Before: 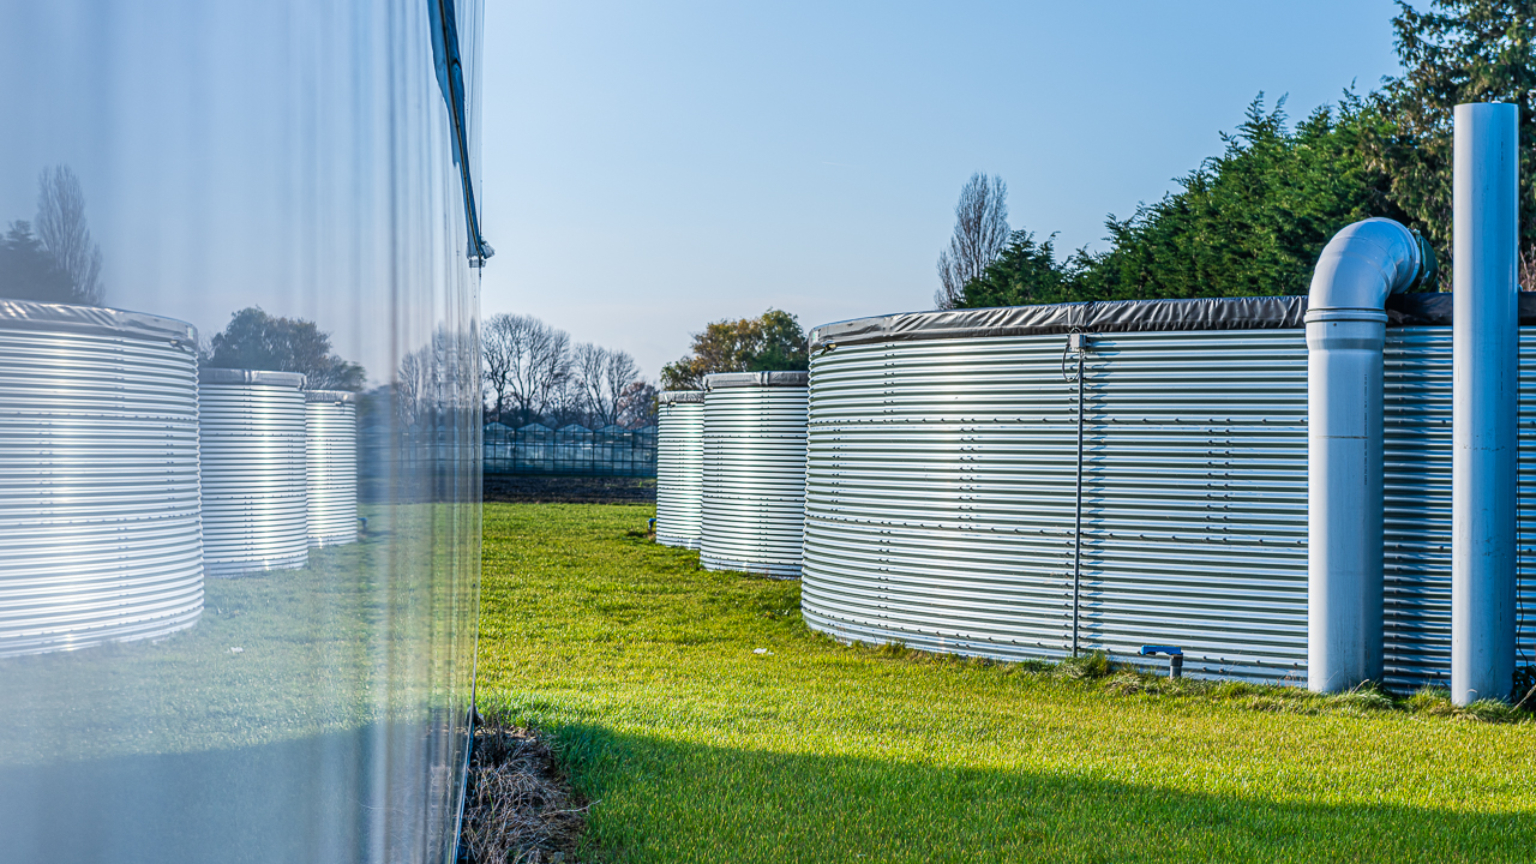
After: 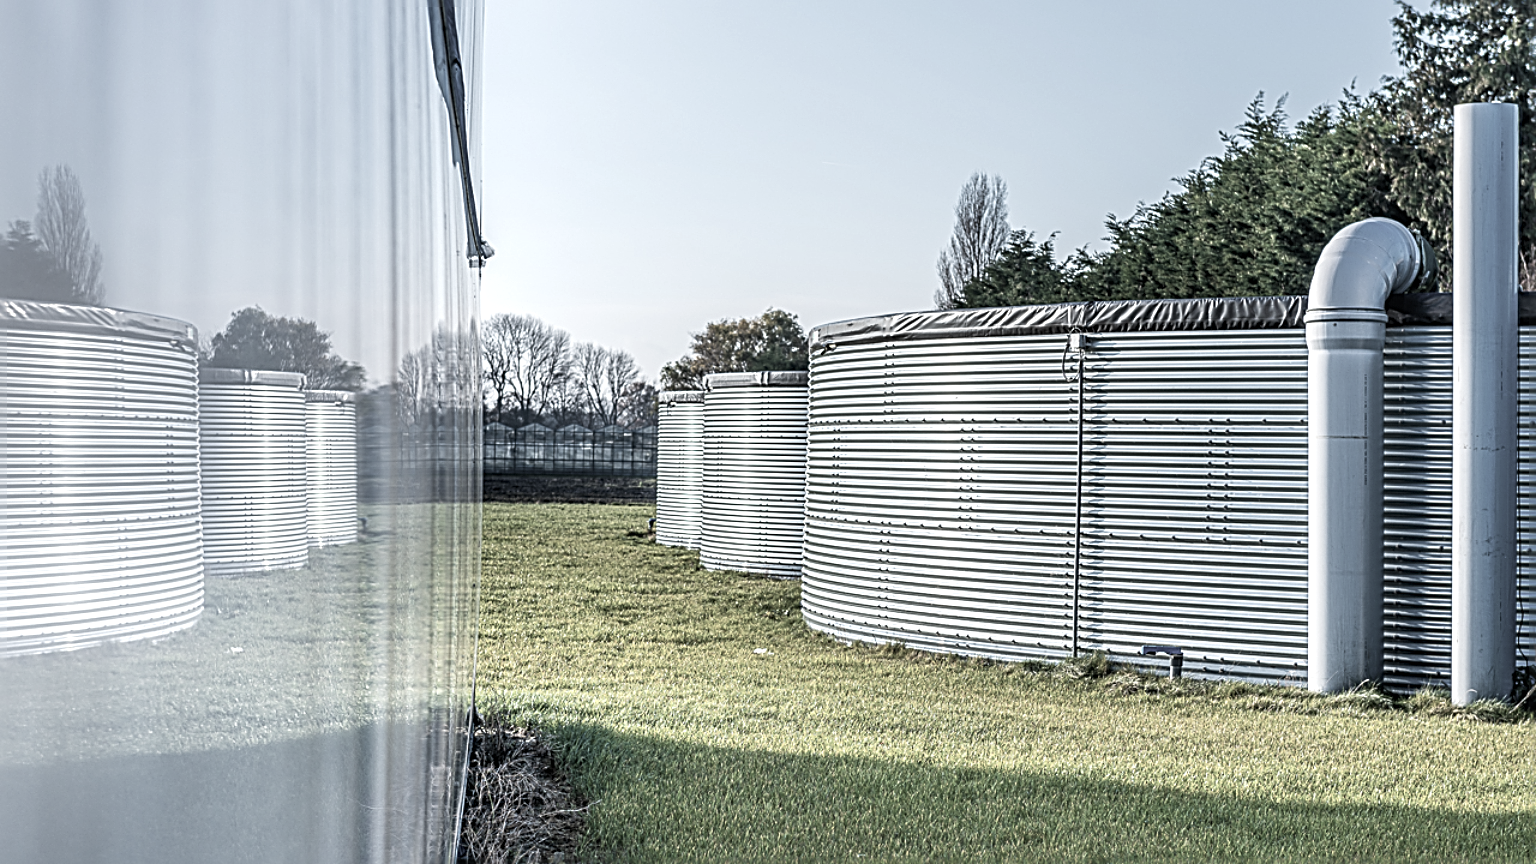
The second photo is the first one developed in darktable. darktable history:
sharpen: radius 2.572, amount 0.679
color correction: highlights b* -0.046, saturation 0.329
exposure: black level correction 0, exposure 0.396 EV, compensate highlight preservation false
